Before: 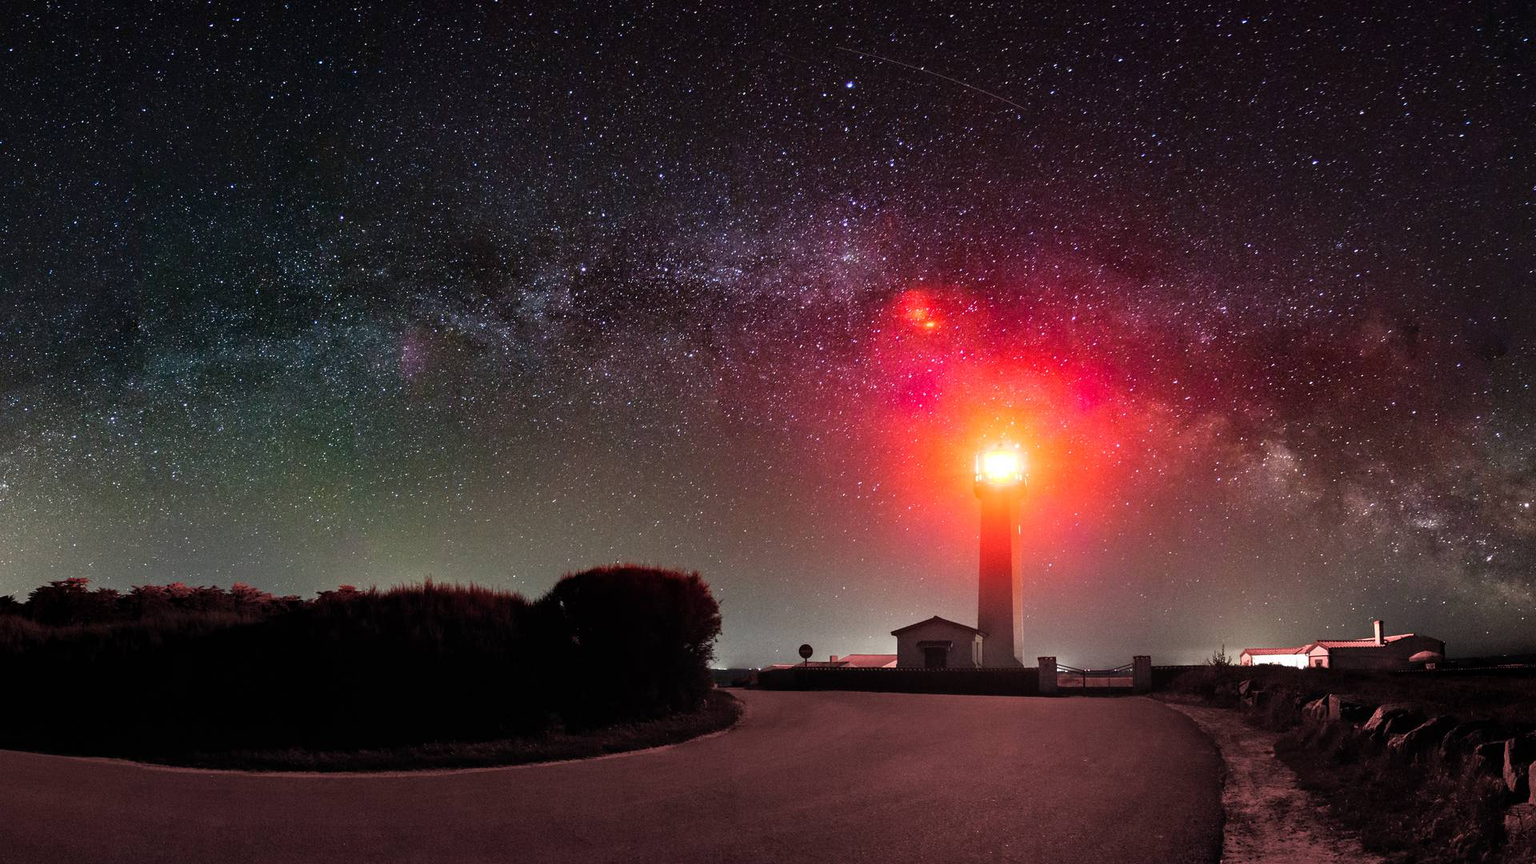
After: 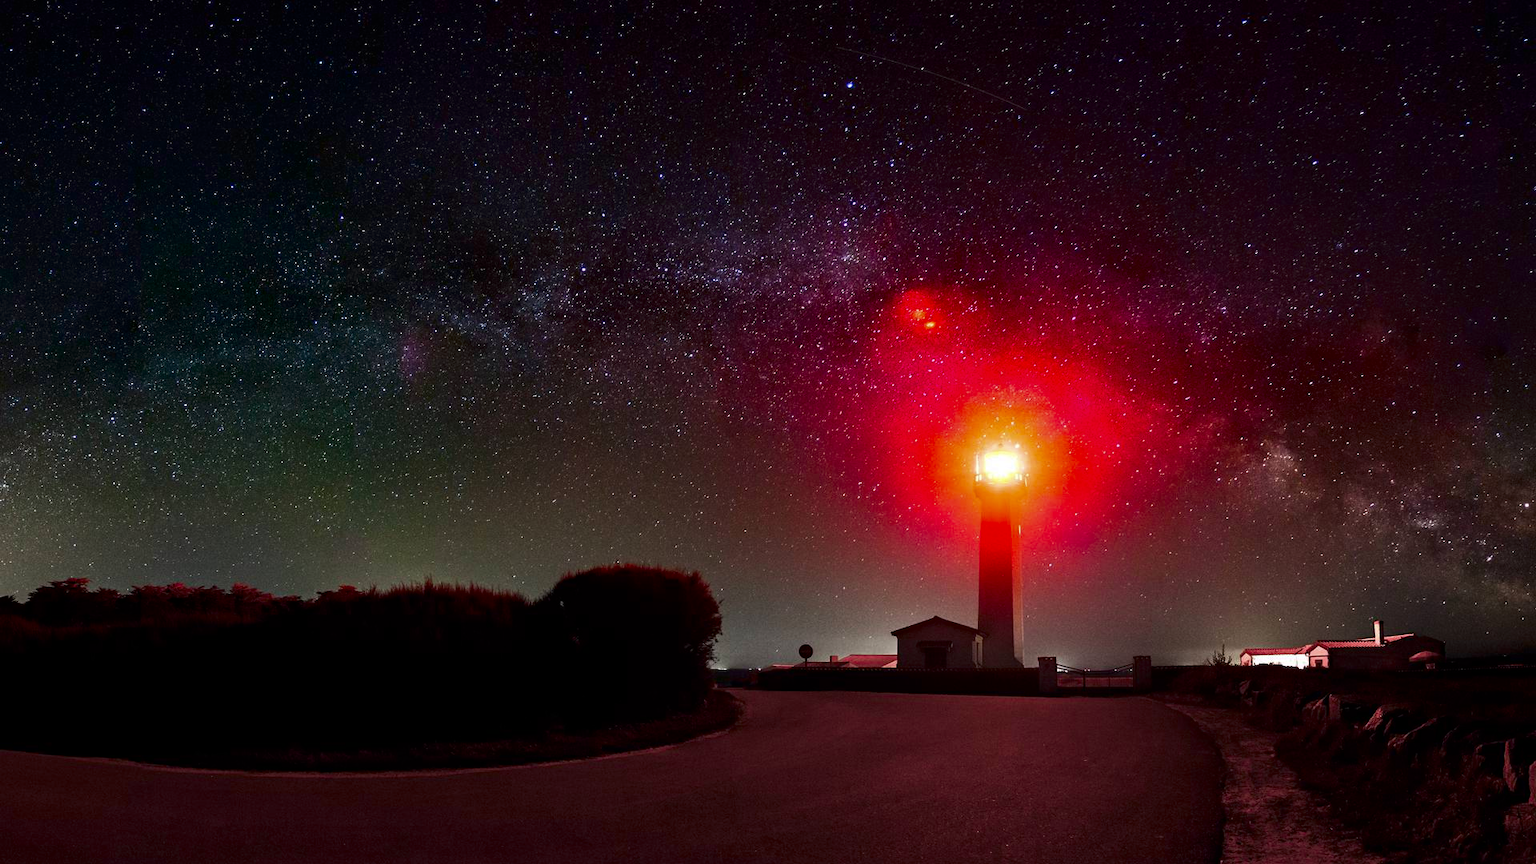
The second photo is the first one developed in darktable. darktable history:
contrast brightness saturation: brightness -0.253, saturation 0.203
